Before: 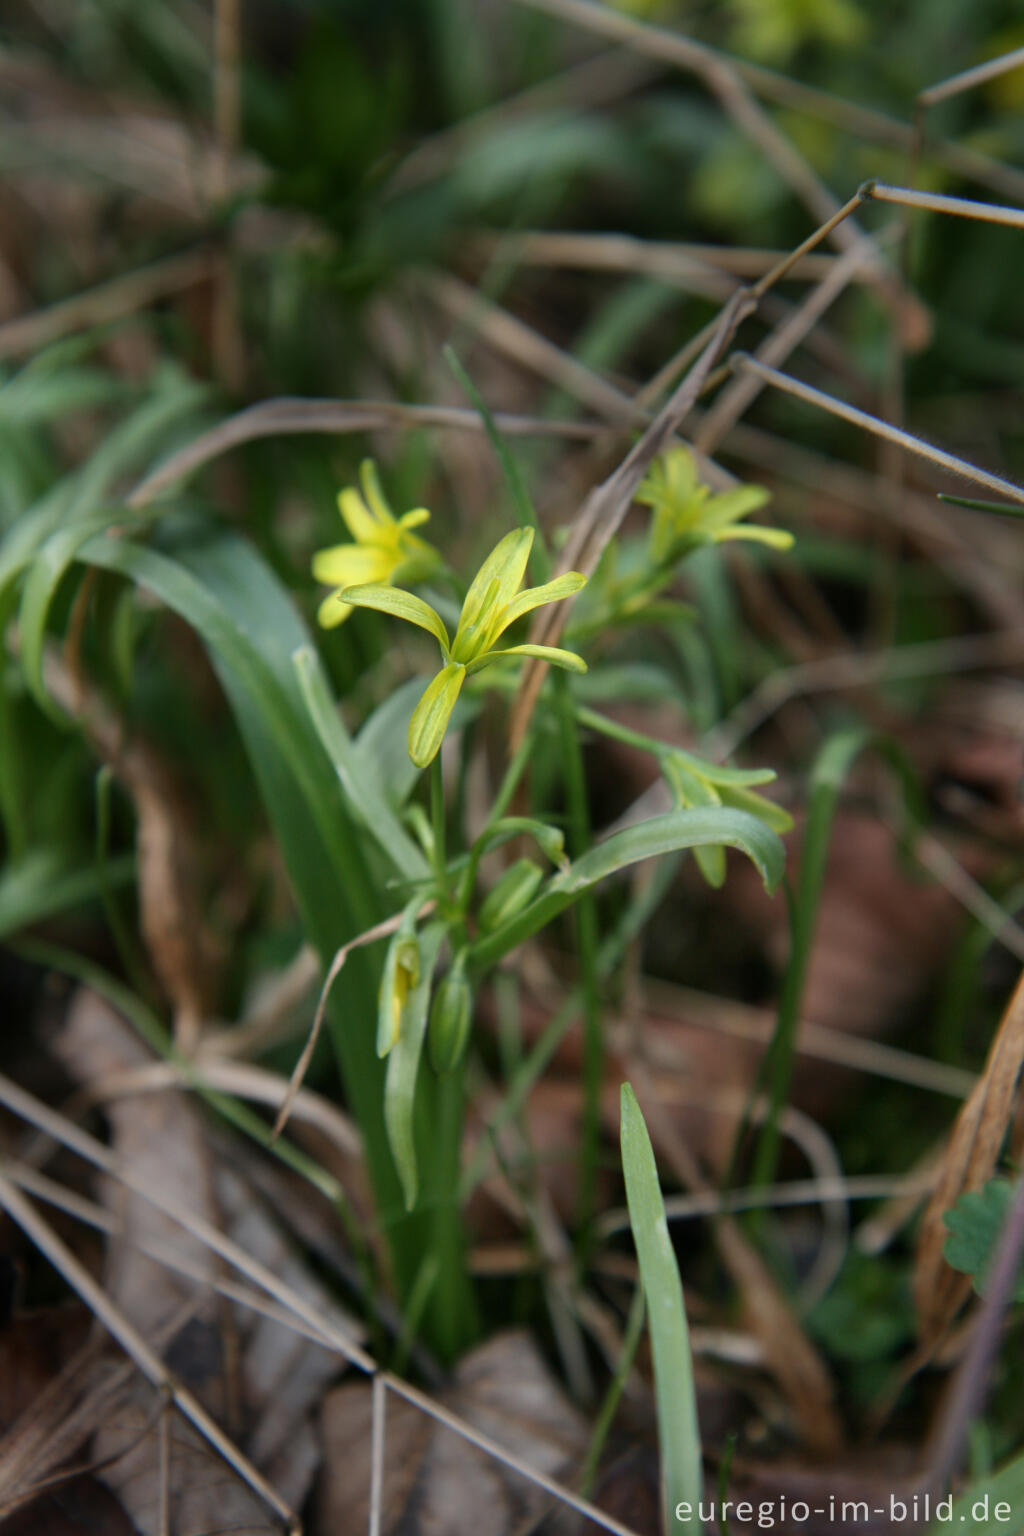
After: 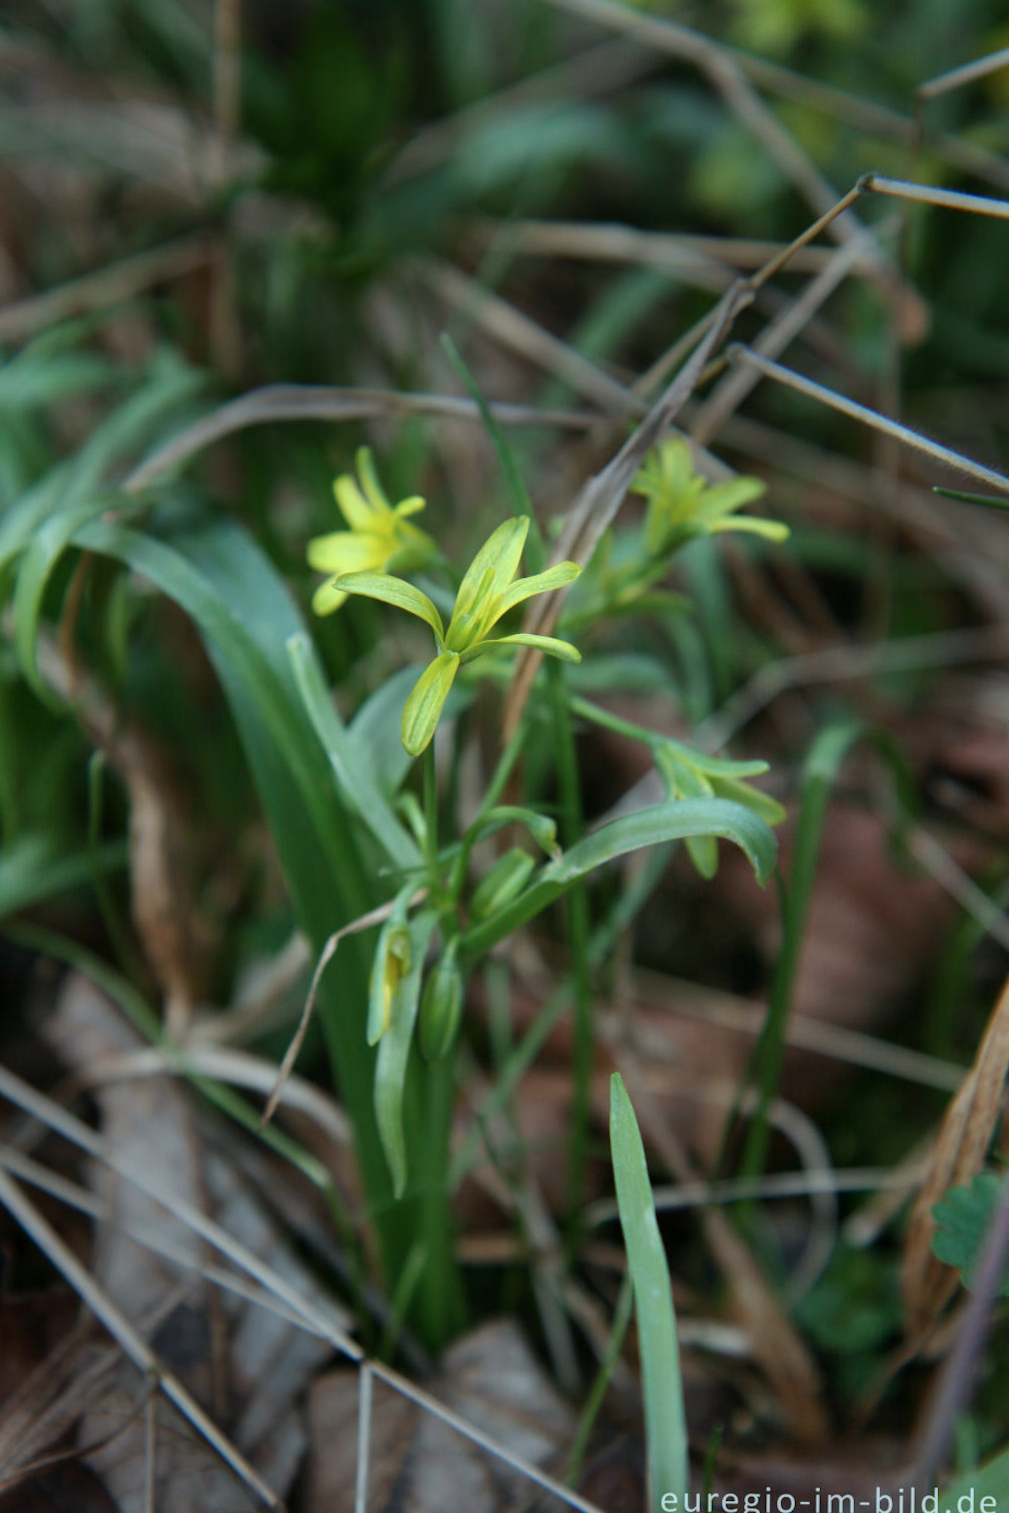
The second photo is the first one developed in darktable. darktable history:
crop and rotate: angle -0.568°
color correction: highlights a* -10, highlights b* -9.99
